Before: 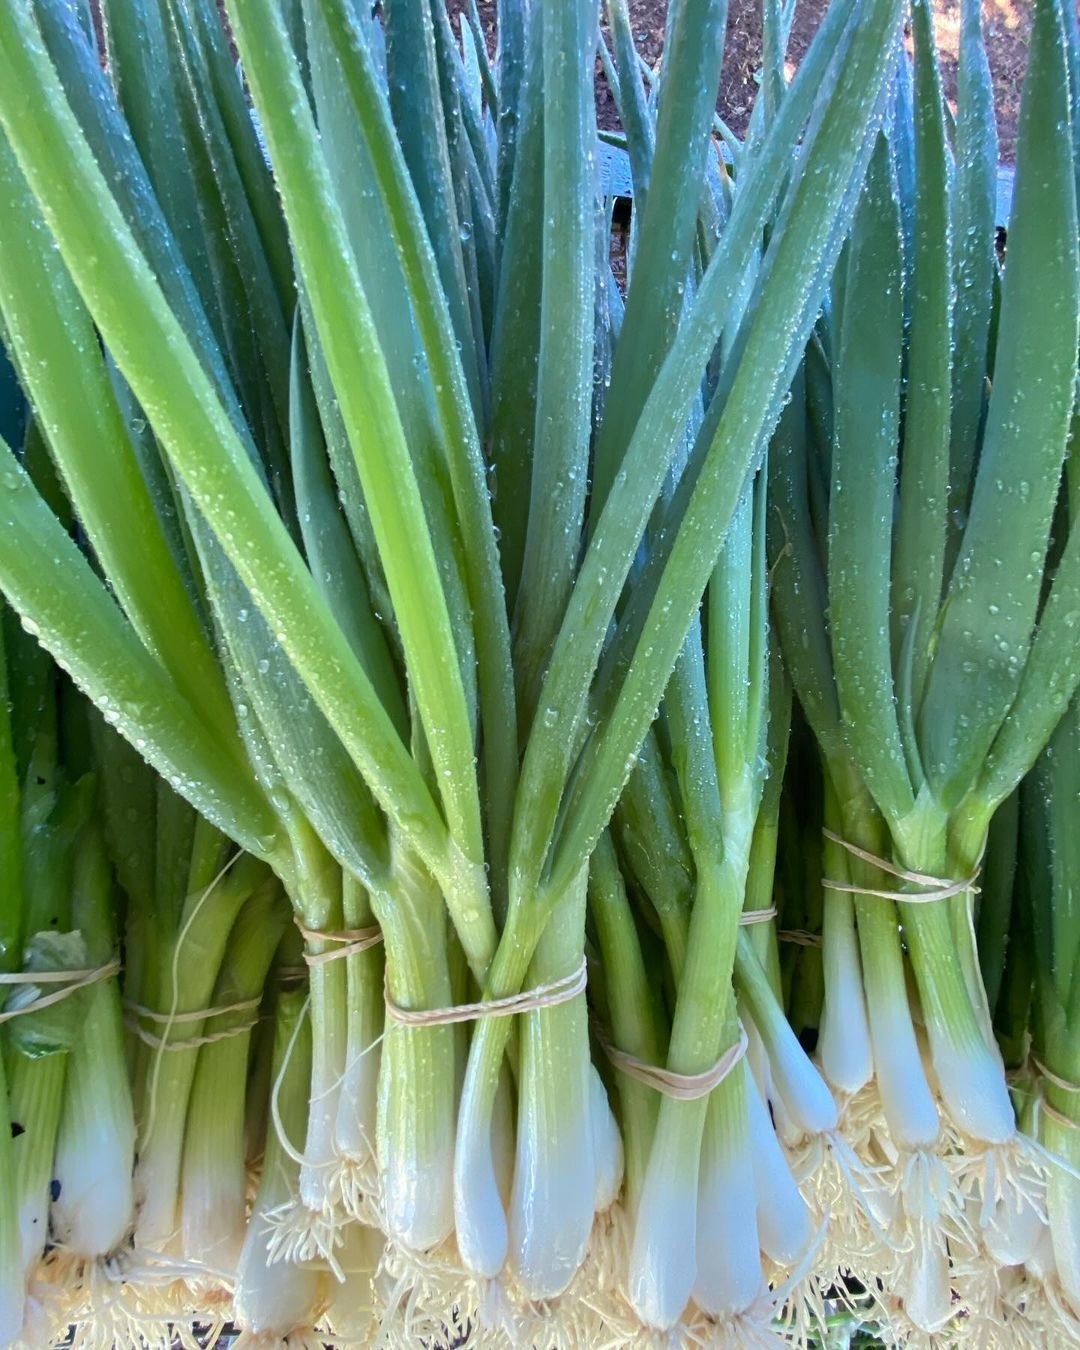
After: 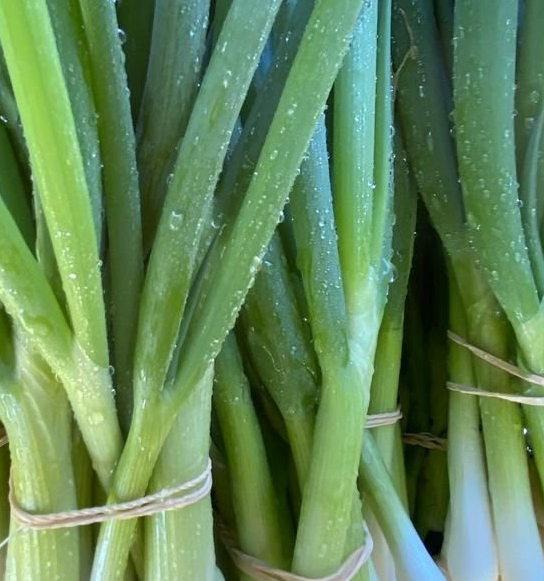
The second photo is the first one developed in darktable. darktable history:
crop: left 34.771%, top 36.86%, right 14.841%, bottom 20.103%
